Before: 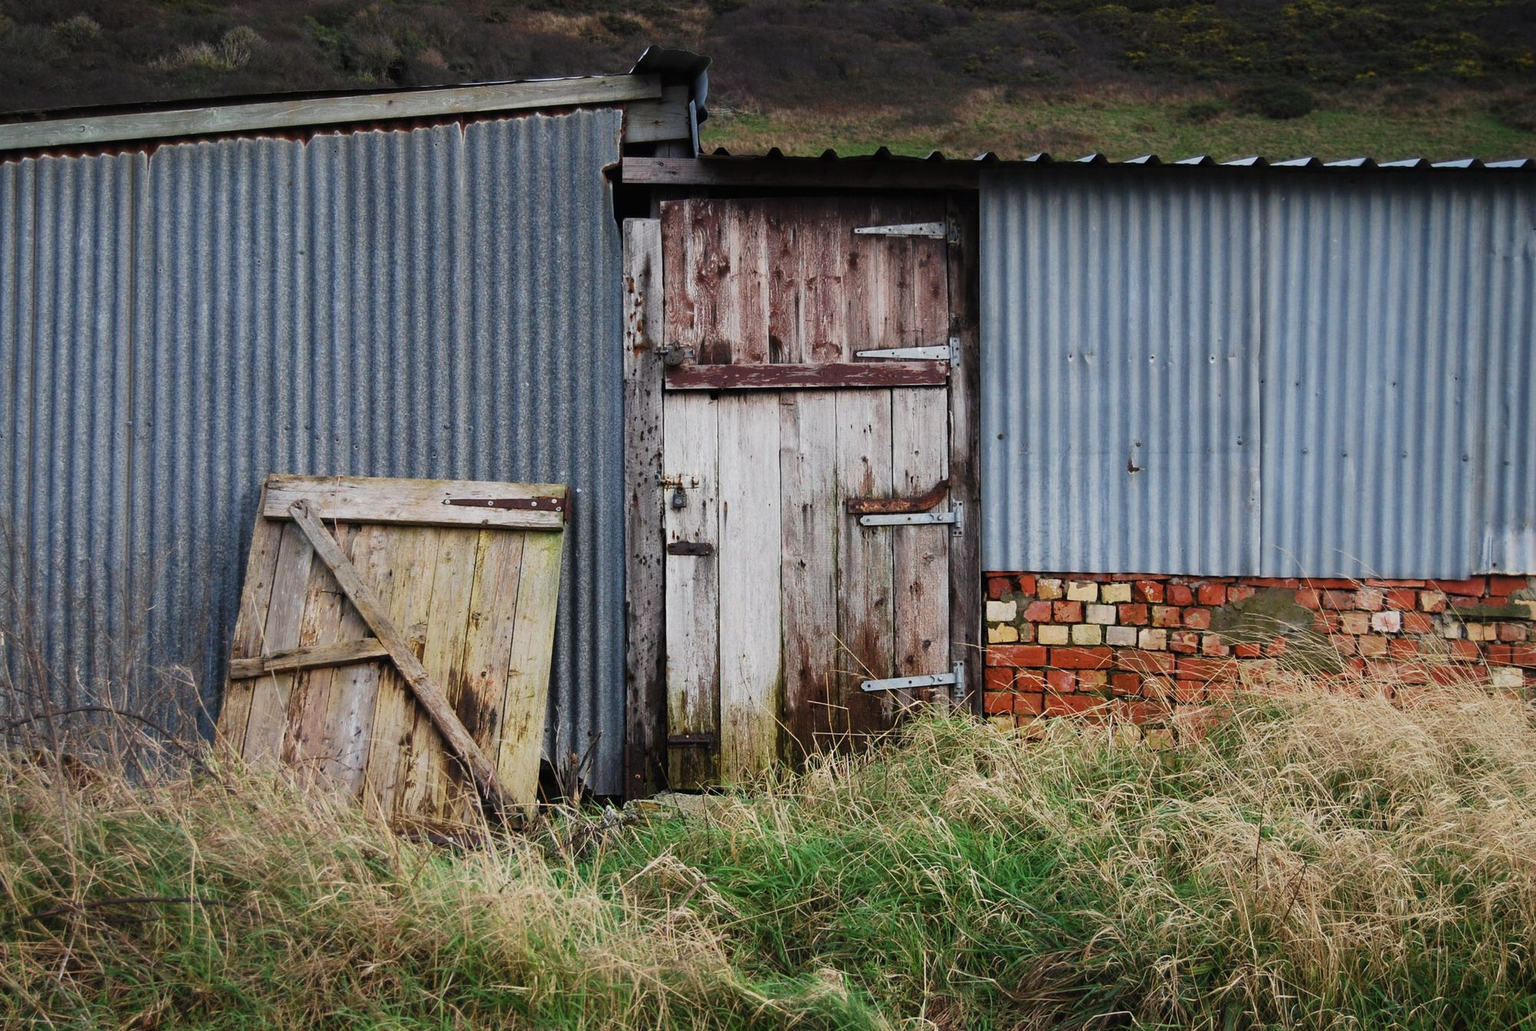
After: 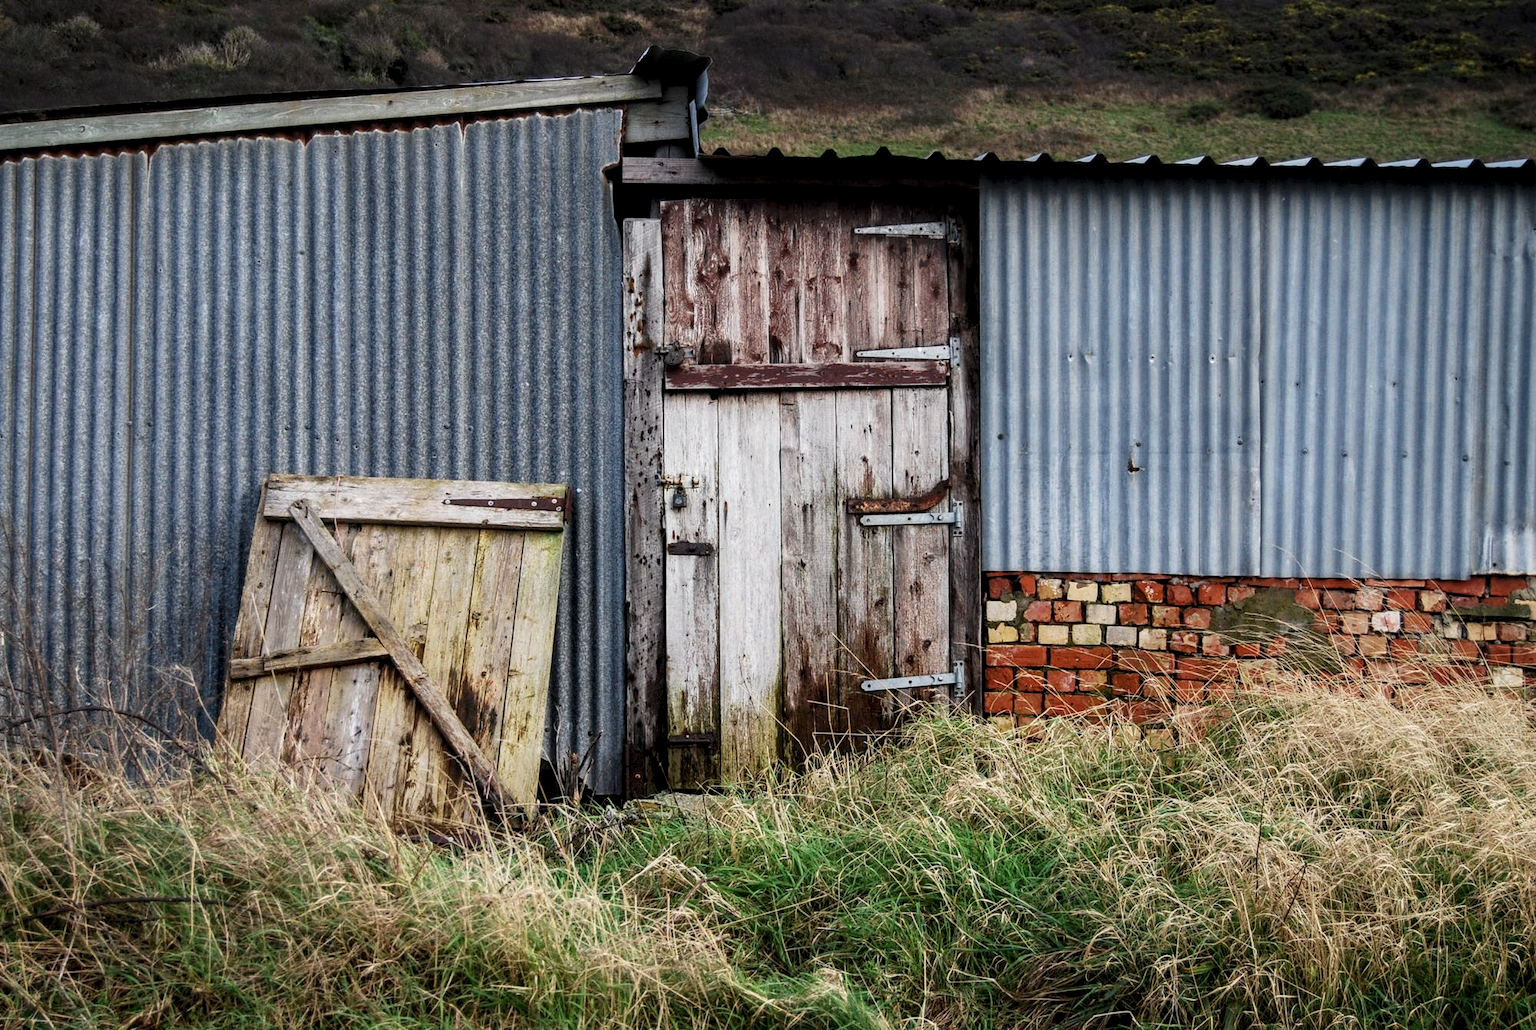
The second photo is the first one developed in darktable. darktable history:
local contrast: detail 150%
color contrast: green-magenta contrast 0.96
